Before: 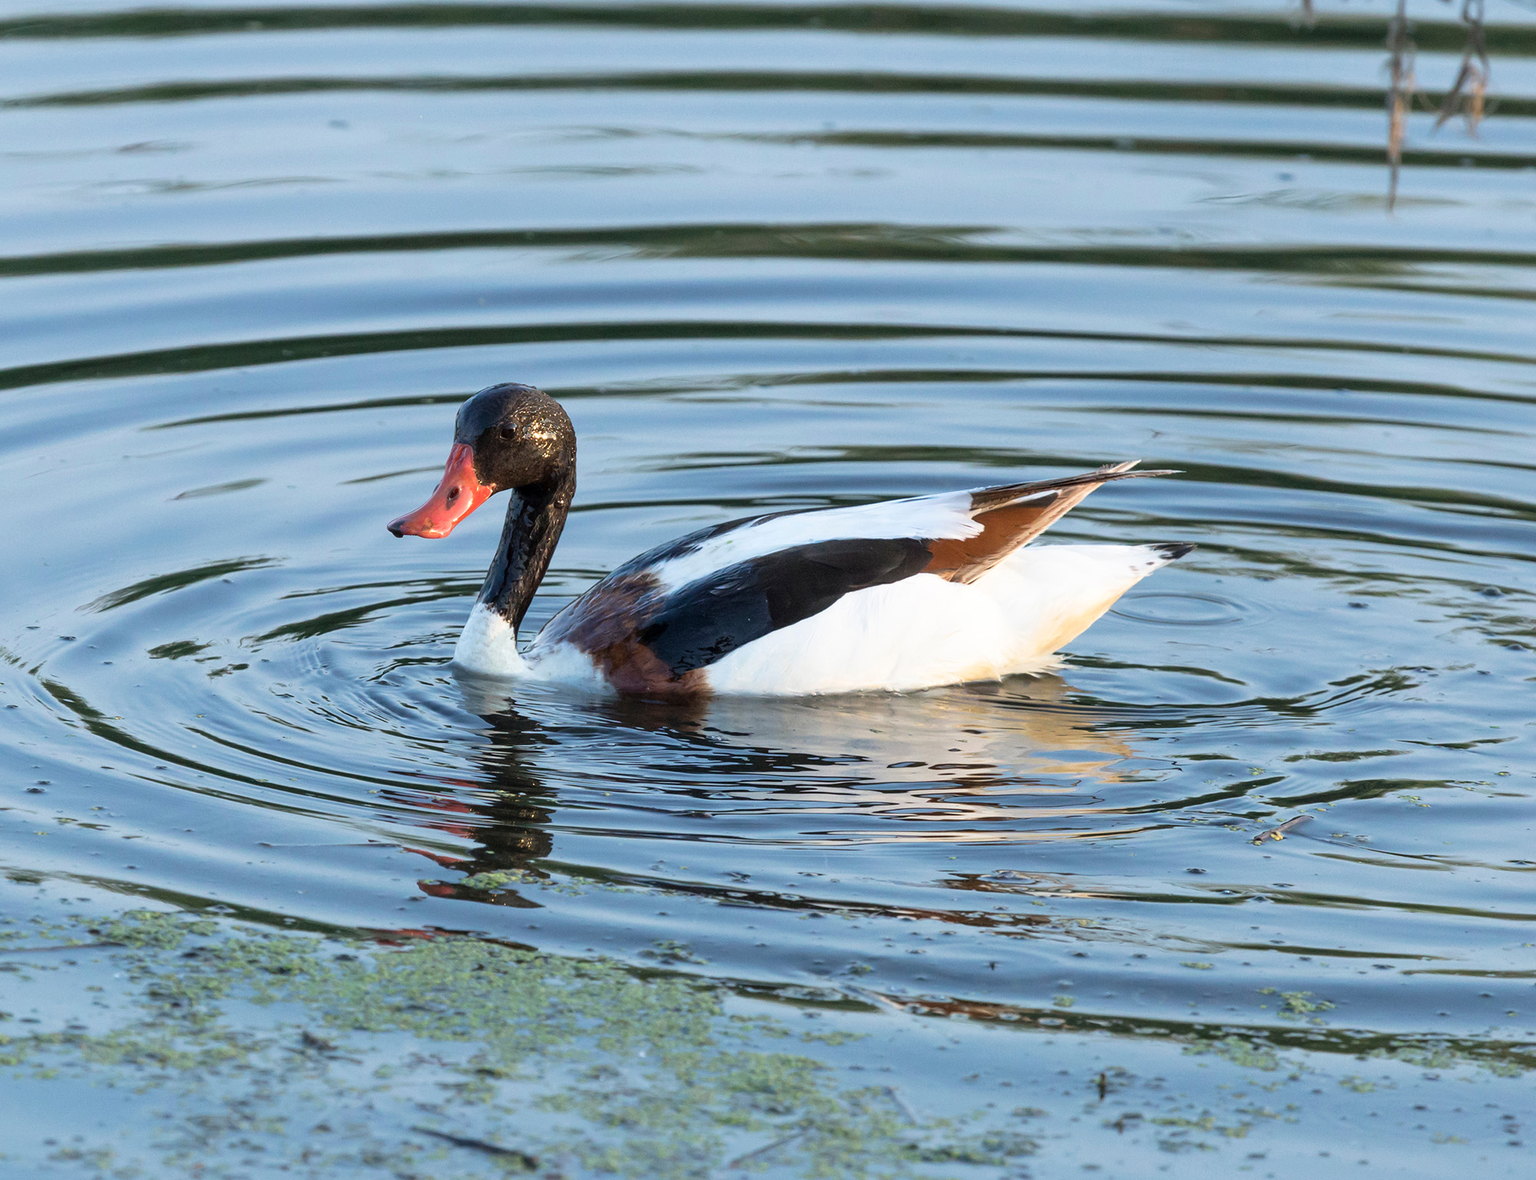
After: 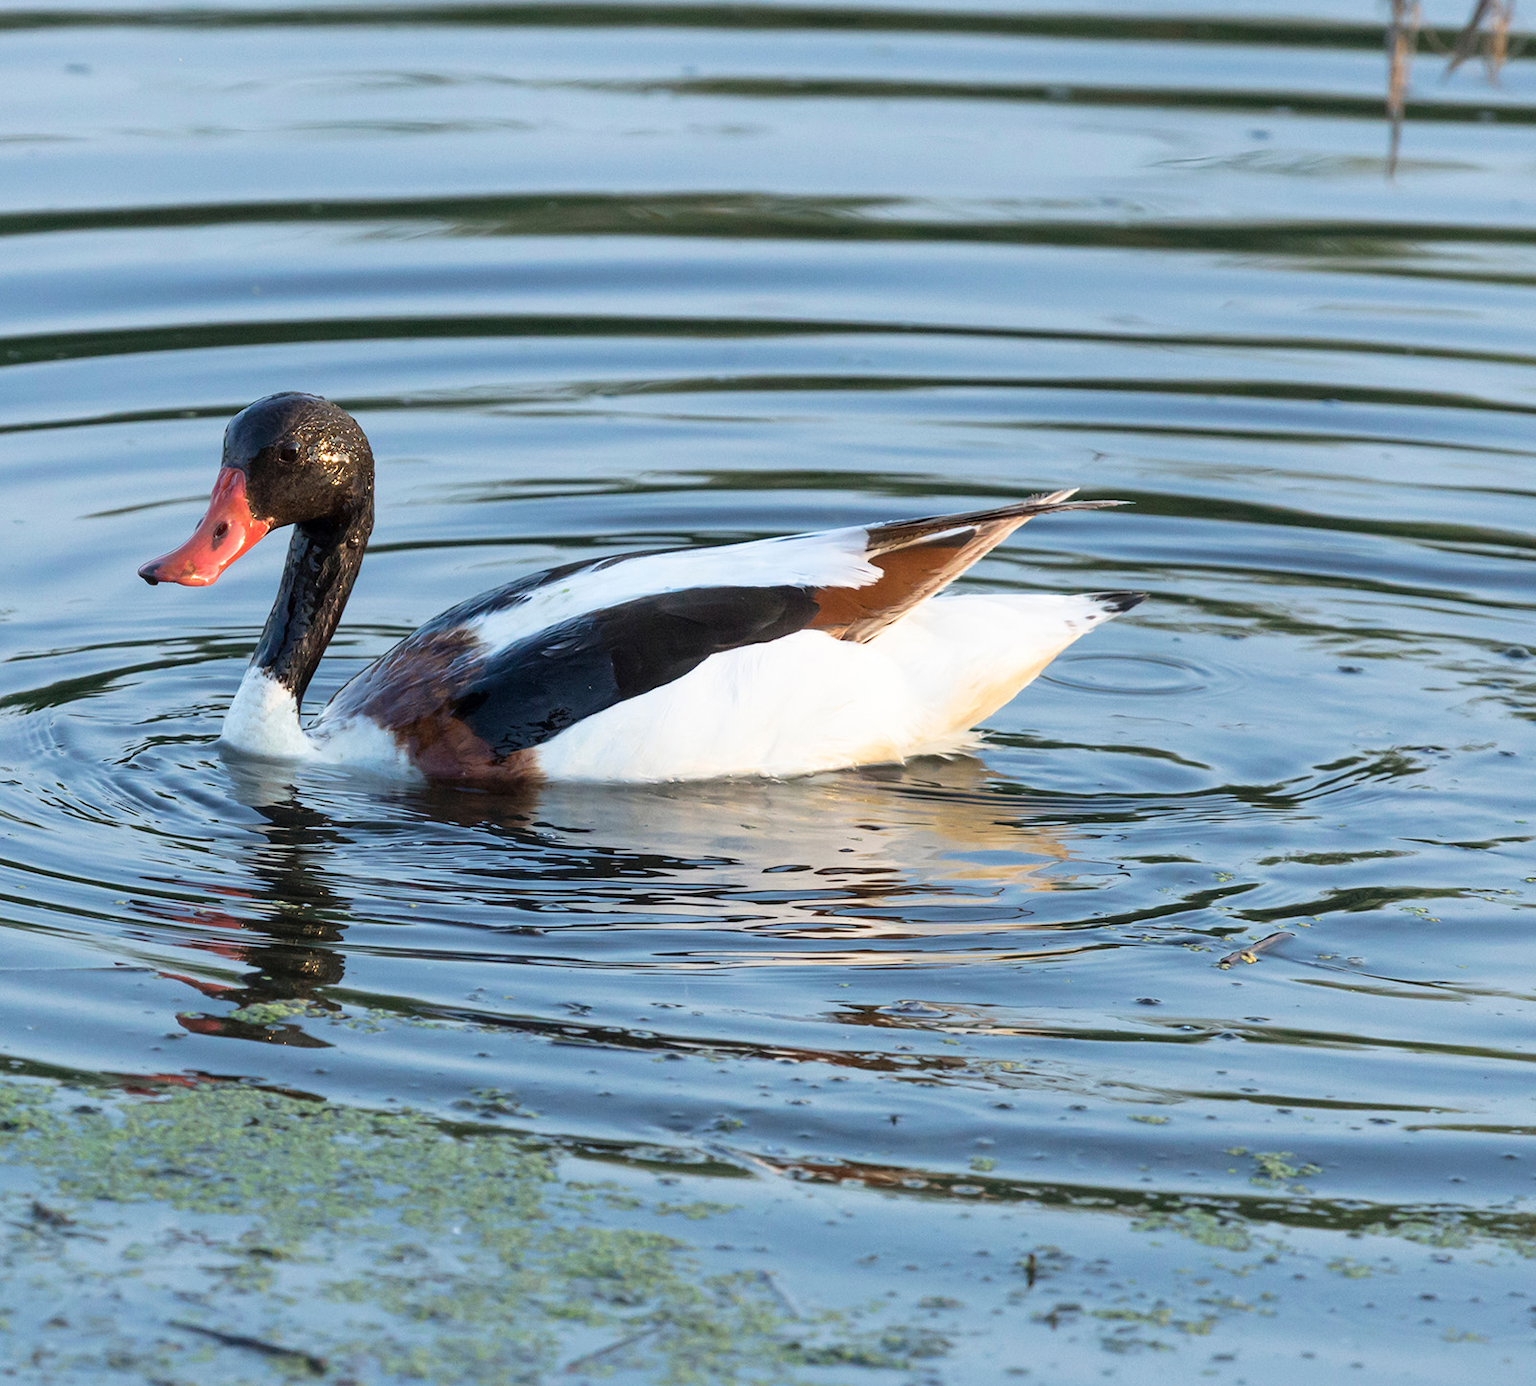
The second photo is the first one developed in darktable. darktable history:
crop and rotate: left 18.033%, top 5.857%, right 1.858%
